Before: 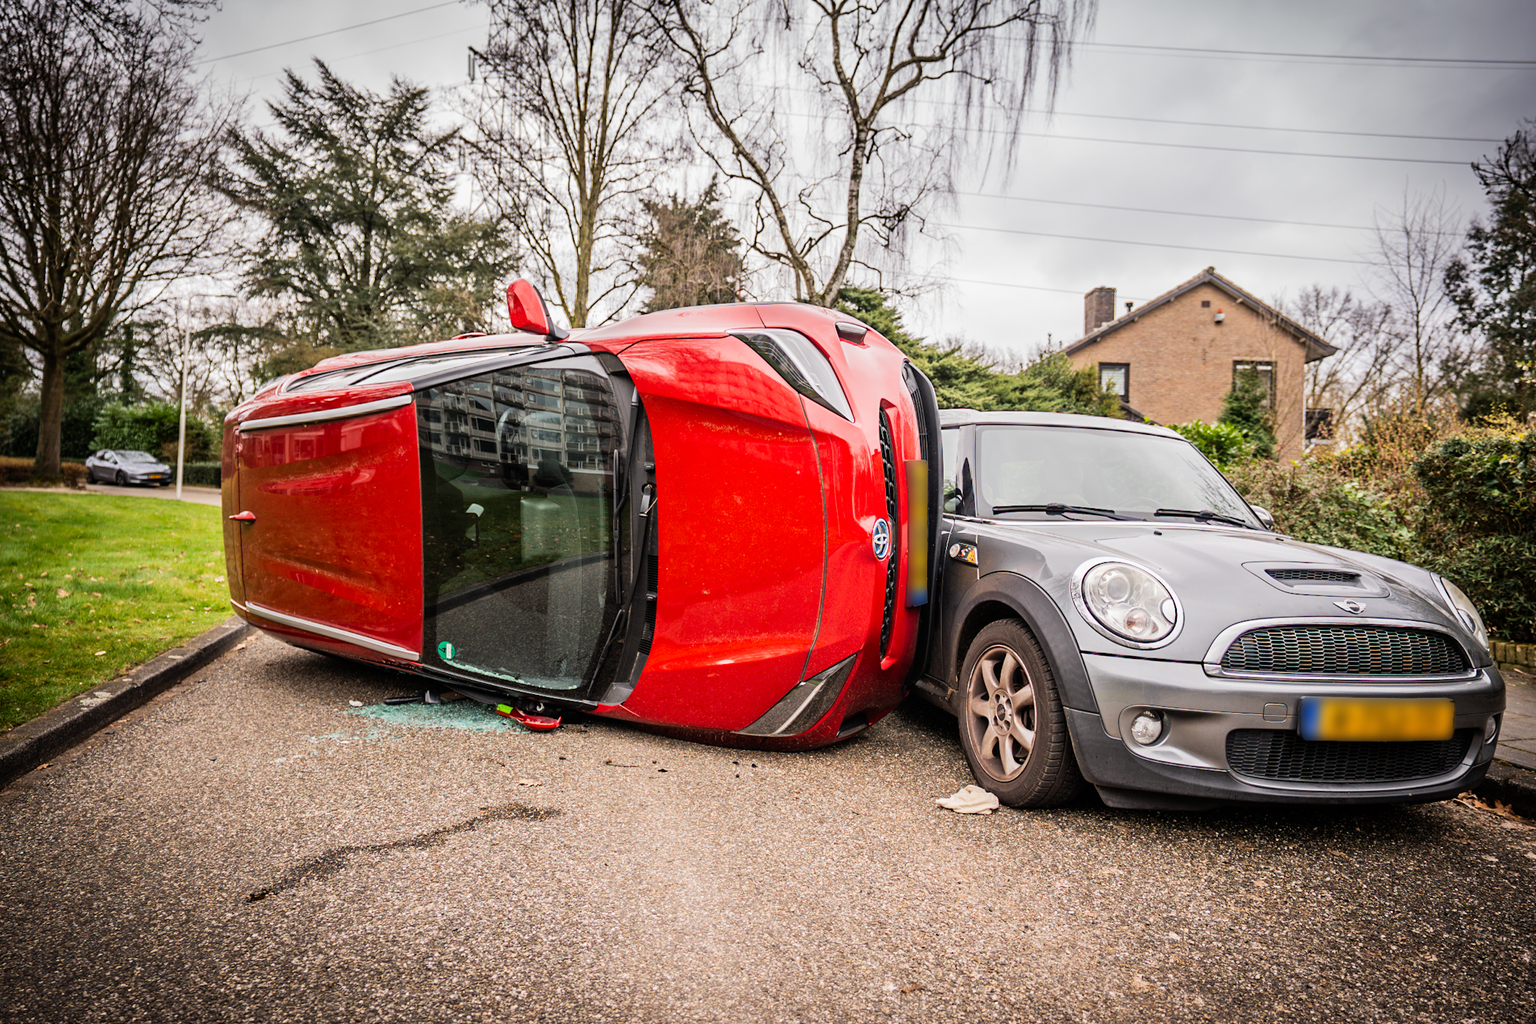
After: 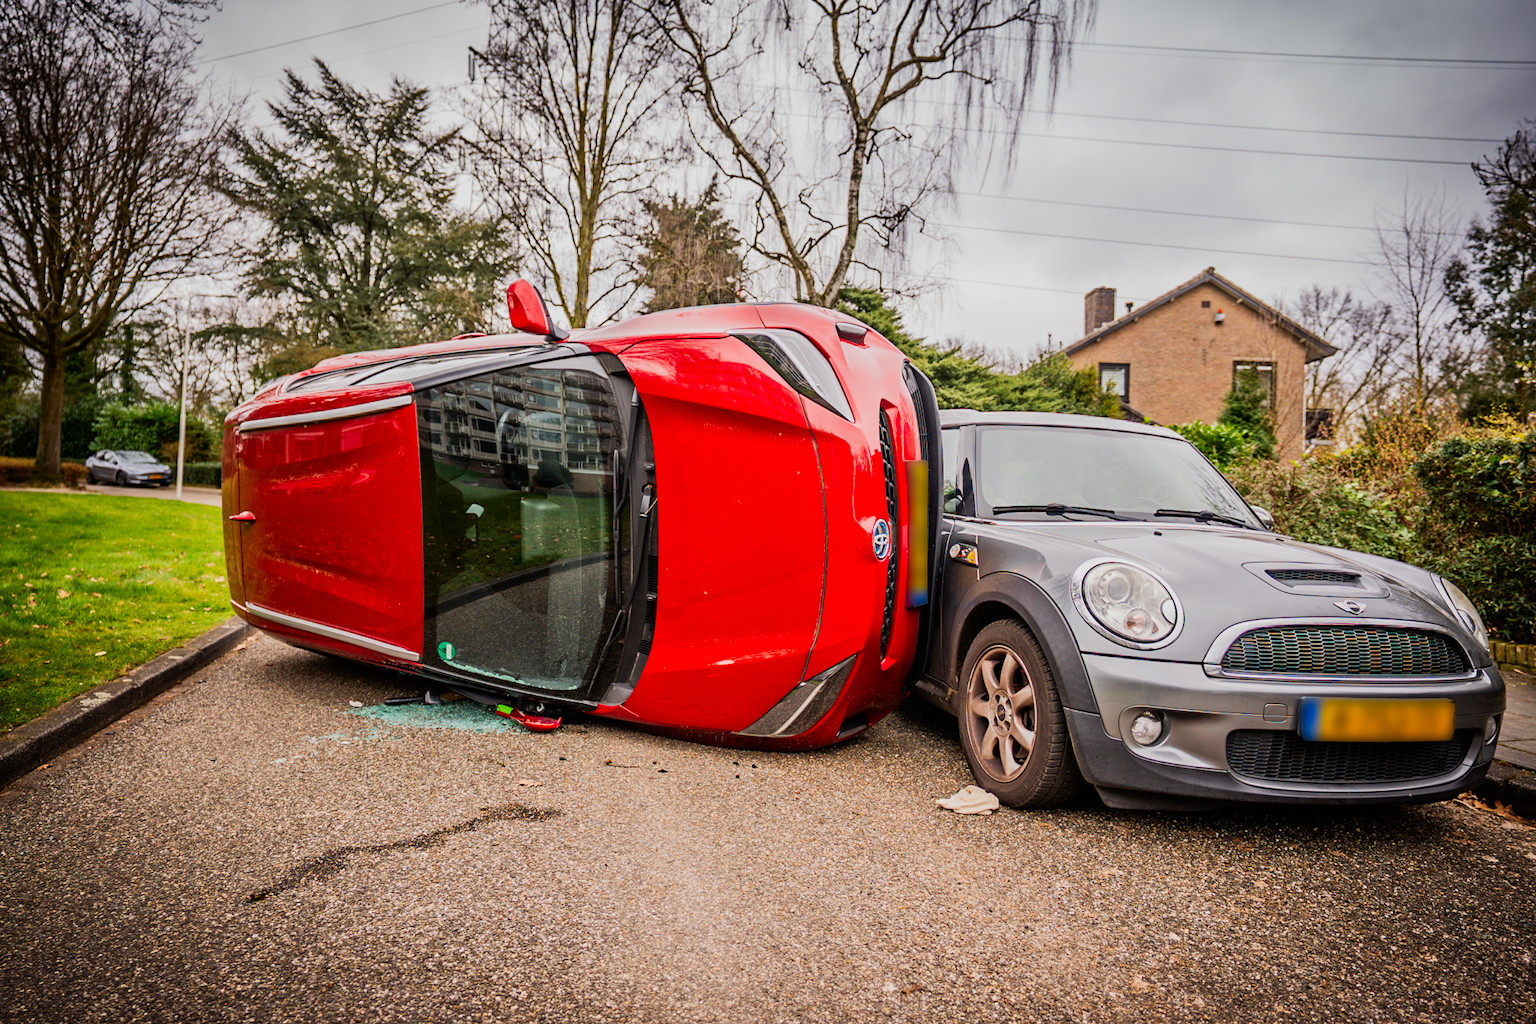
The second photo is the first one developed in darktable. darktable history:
contrast brightness saturation: contrast 0.162, saturation 0.312
tone equalizer: -8 EV 0.251 EV, -7 EV 0.401 EV, -6 EV 0.384 EV, -5 EV 0.273 EV, -3 EV -0.252 EV, -2 EV -0.425 EV, -1 EV -0.415 EV, +0 EV -0.244 EV, smoothing diameter 2.1%, edges refinement/feathering 18.59, mask exposure compensation -1.57 EV, filter diffusion 5
